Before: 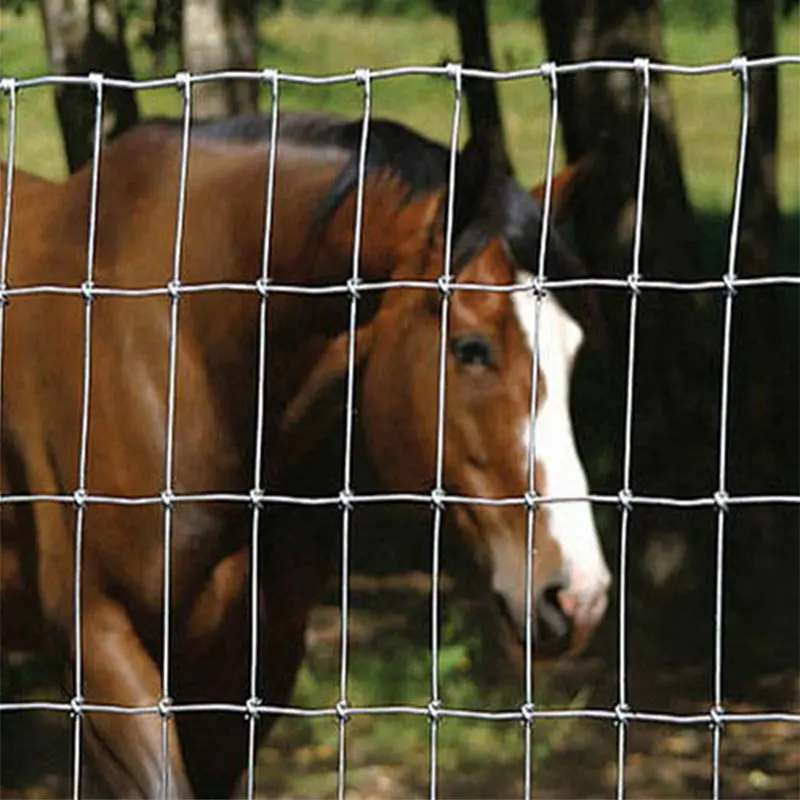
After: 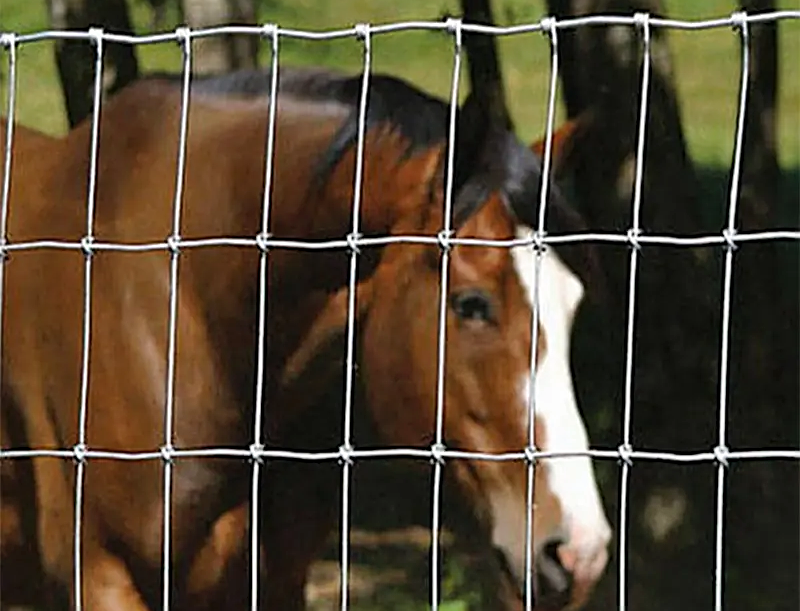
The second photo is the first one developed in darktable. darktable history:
crop: top 5.645%, bottom 17.897%
color zones: curves: ch0 [(0, 0.444) (0.143, 0.442) (0.286, 0.441) (0.429, 0.441) (0.571, 0.441) (0.714, 0.441) (0.857, 0.442) (1, 0.444)]
sharpen: on, module defaults
shadows and highlights: low approximation 0.01, soften with gaussian
